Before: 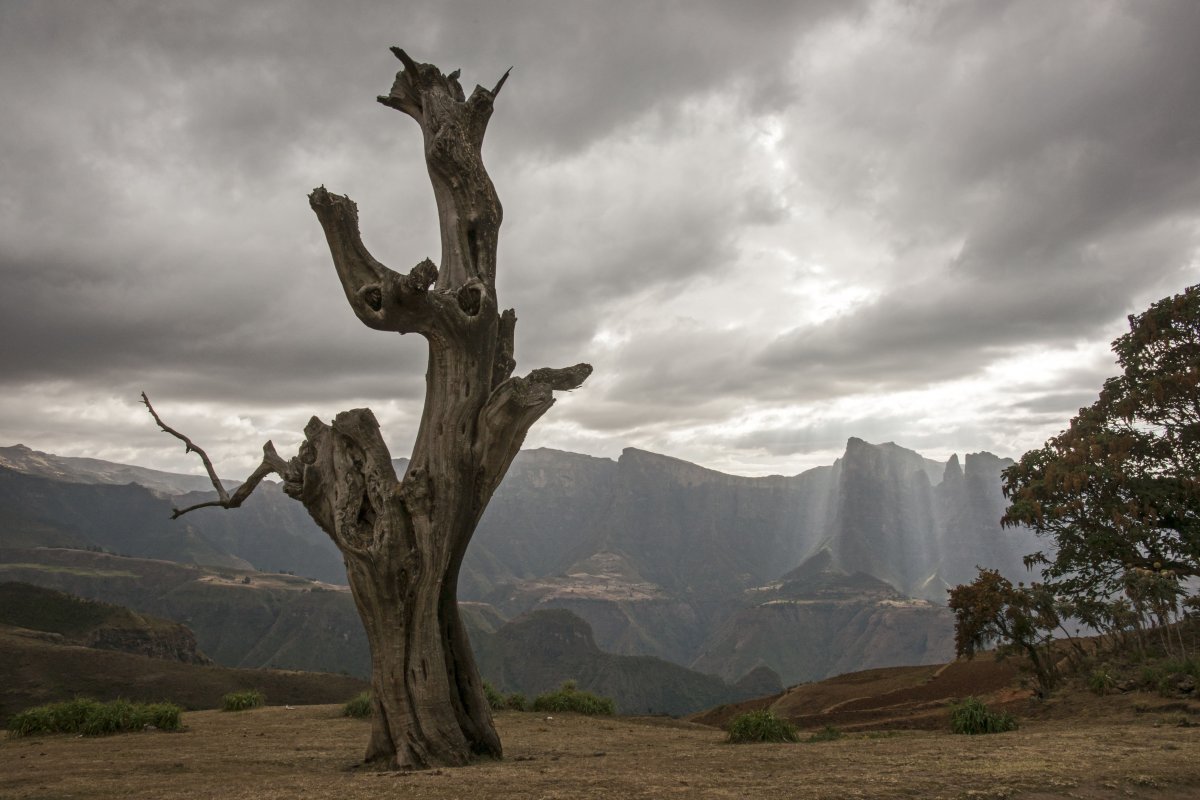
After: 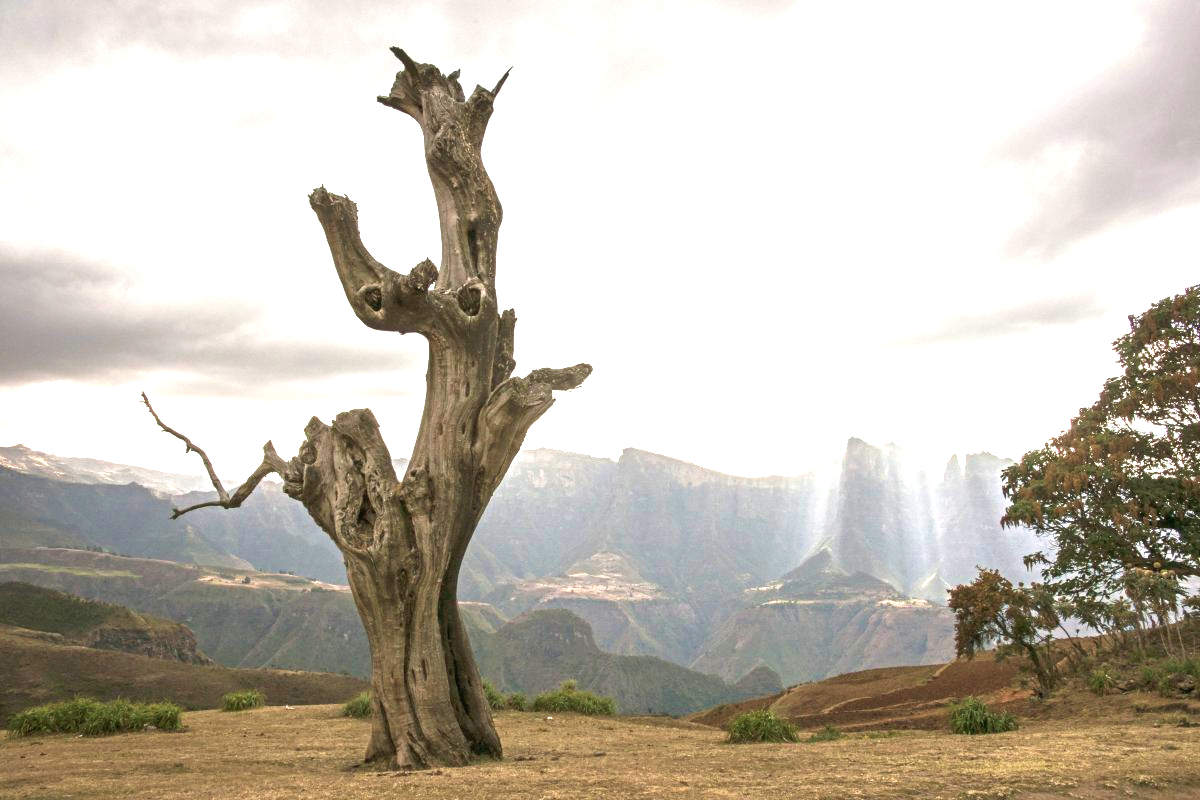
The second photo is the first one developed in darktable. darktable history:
exposure: black level correction 0, exposure 1.9 EV, compensate highlight preservation false
velvia: on, module defaults
